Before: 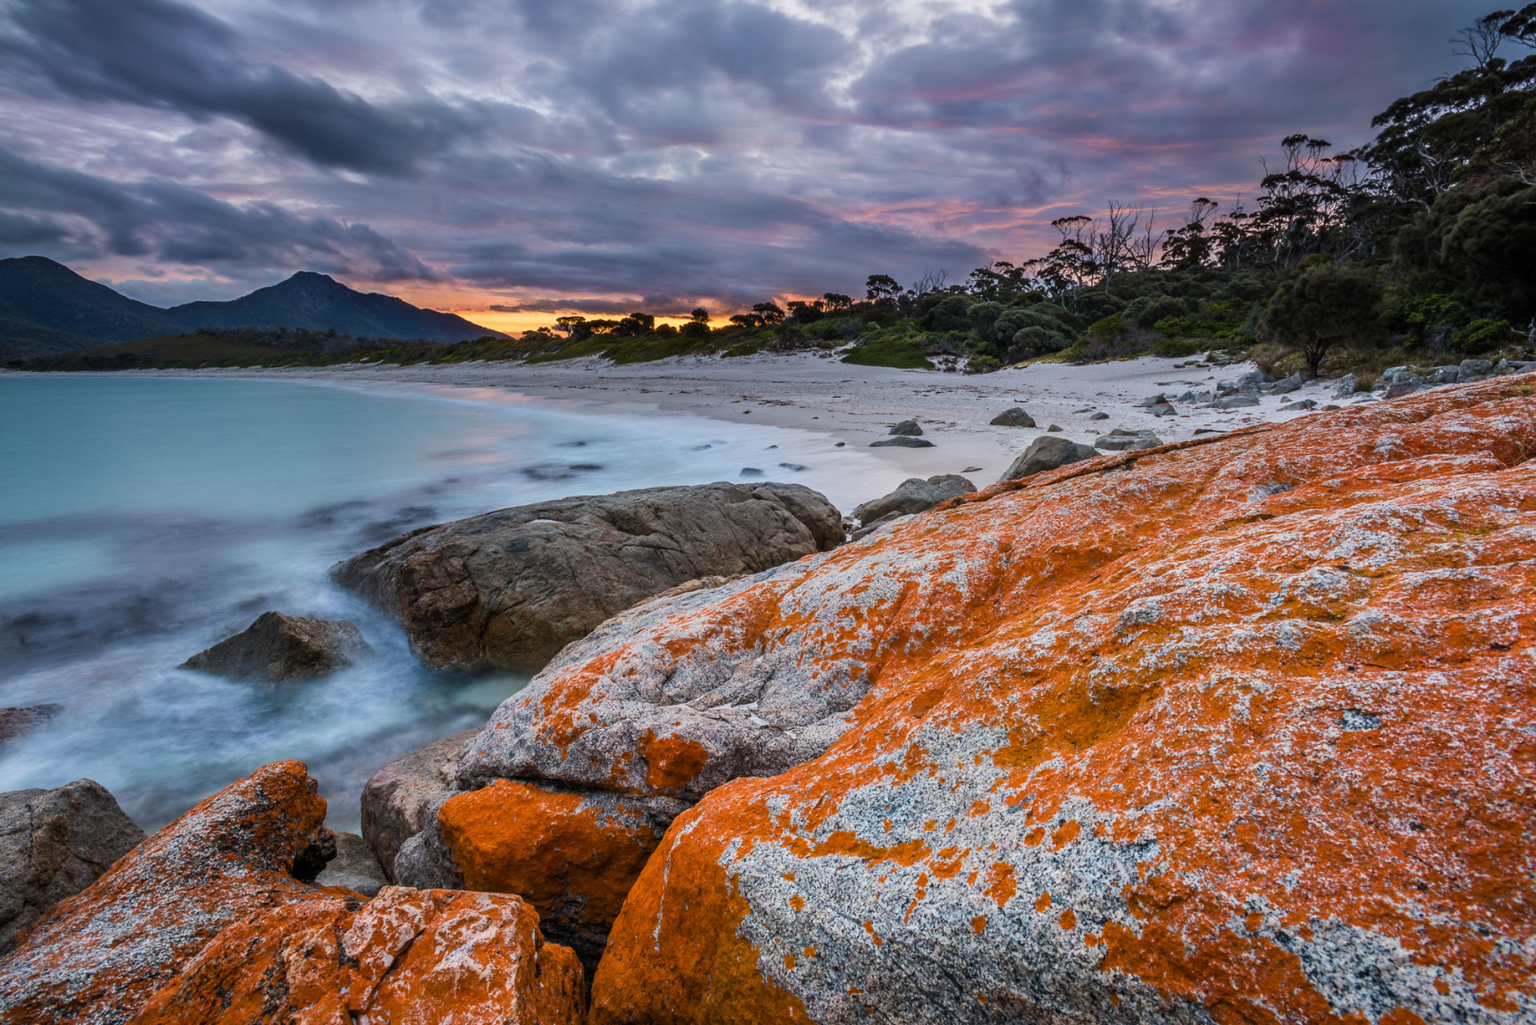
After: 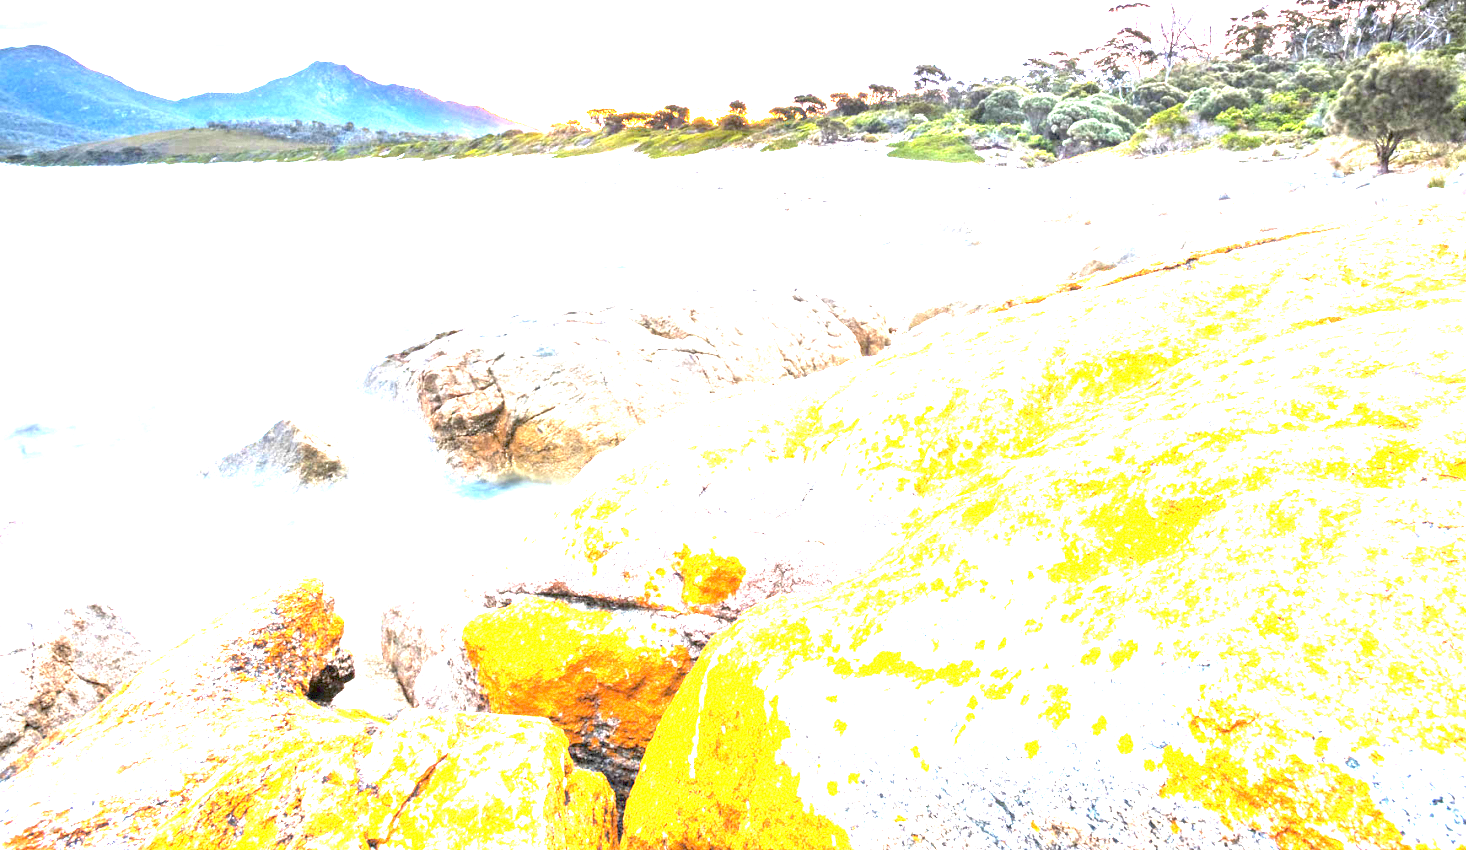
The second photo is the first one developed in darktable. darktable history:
exposure: exposure 1.25 EV, compensate exposure bias true, compensate highlight preservation false
crop: top 20.916%, right 9.437%, bottom 0.316%
